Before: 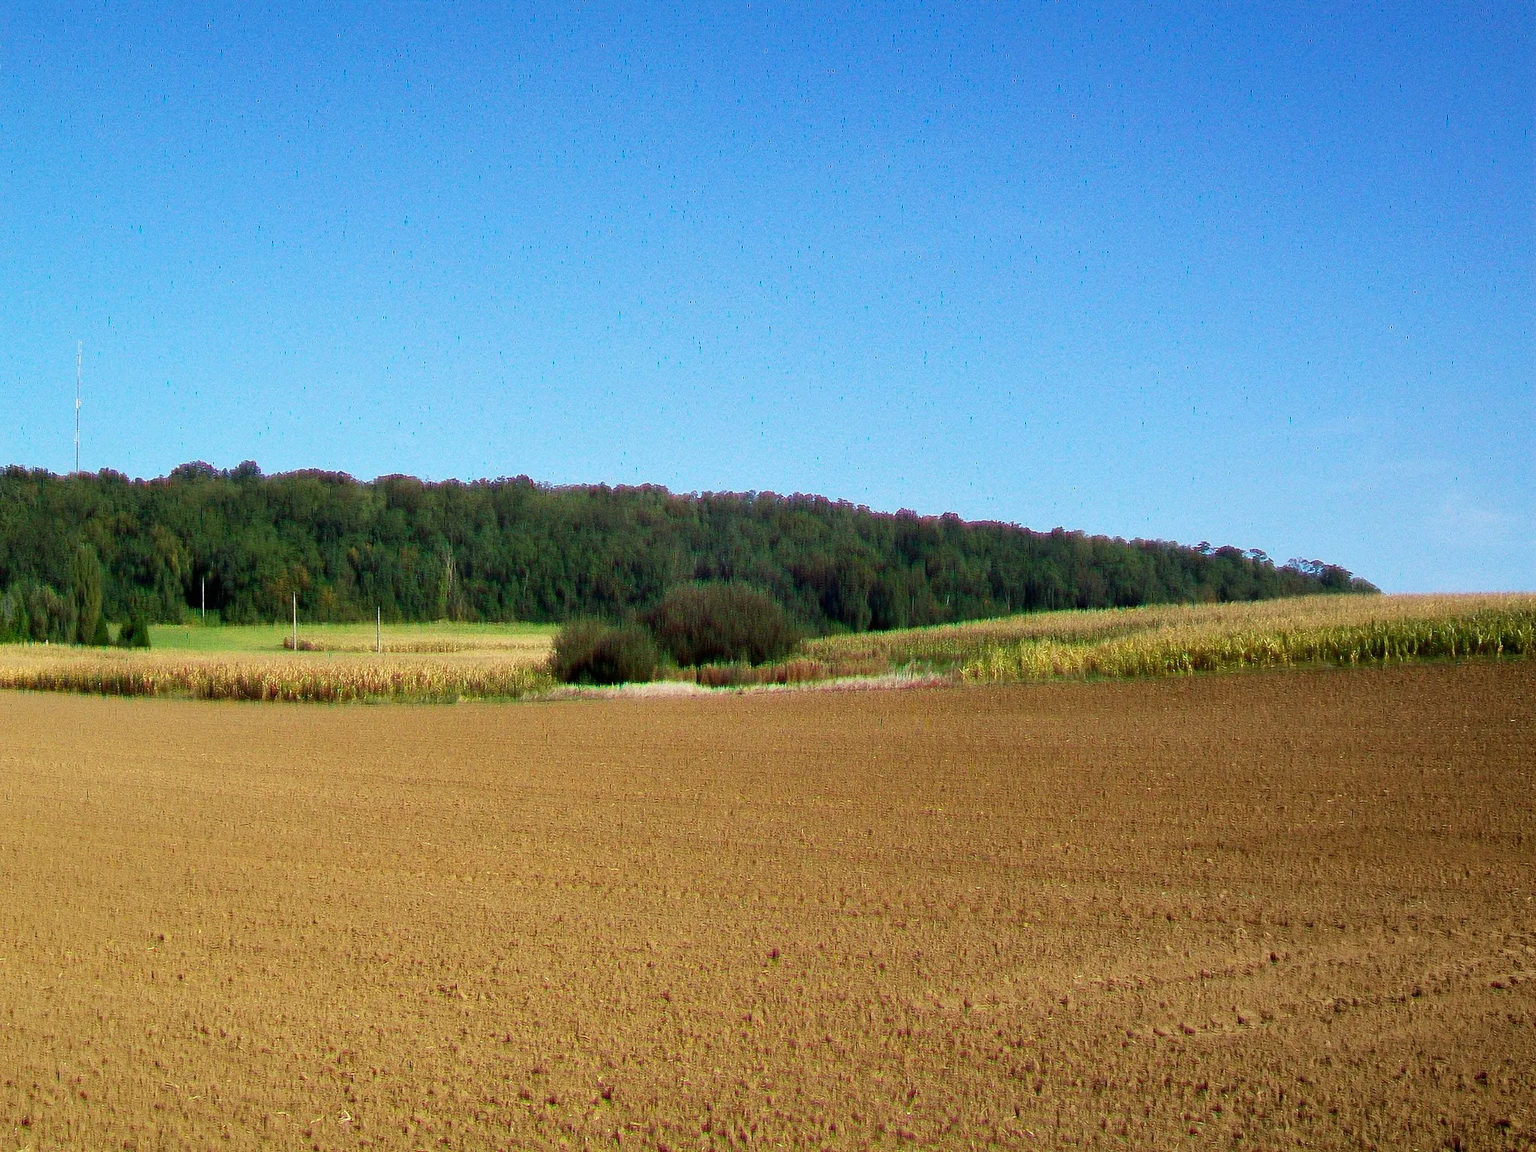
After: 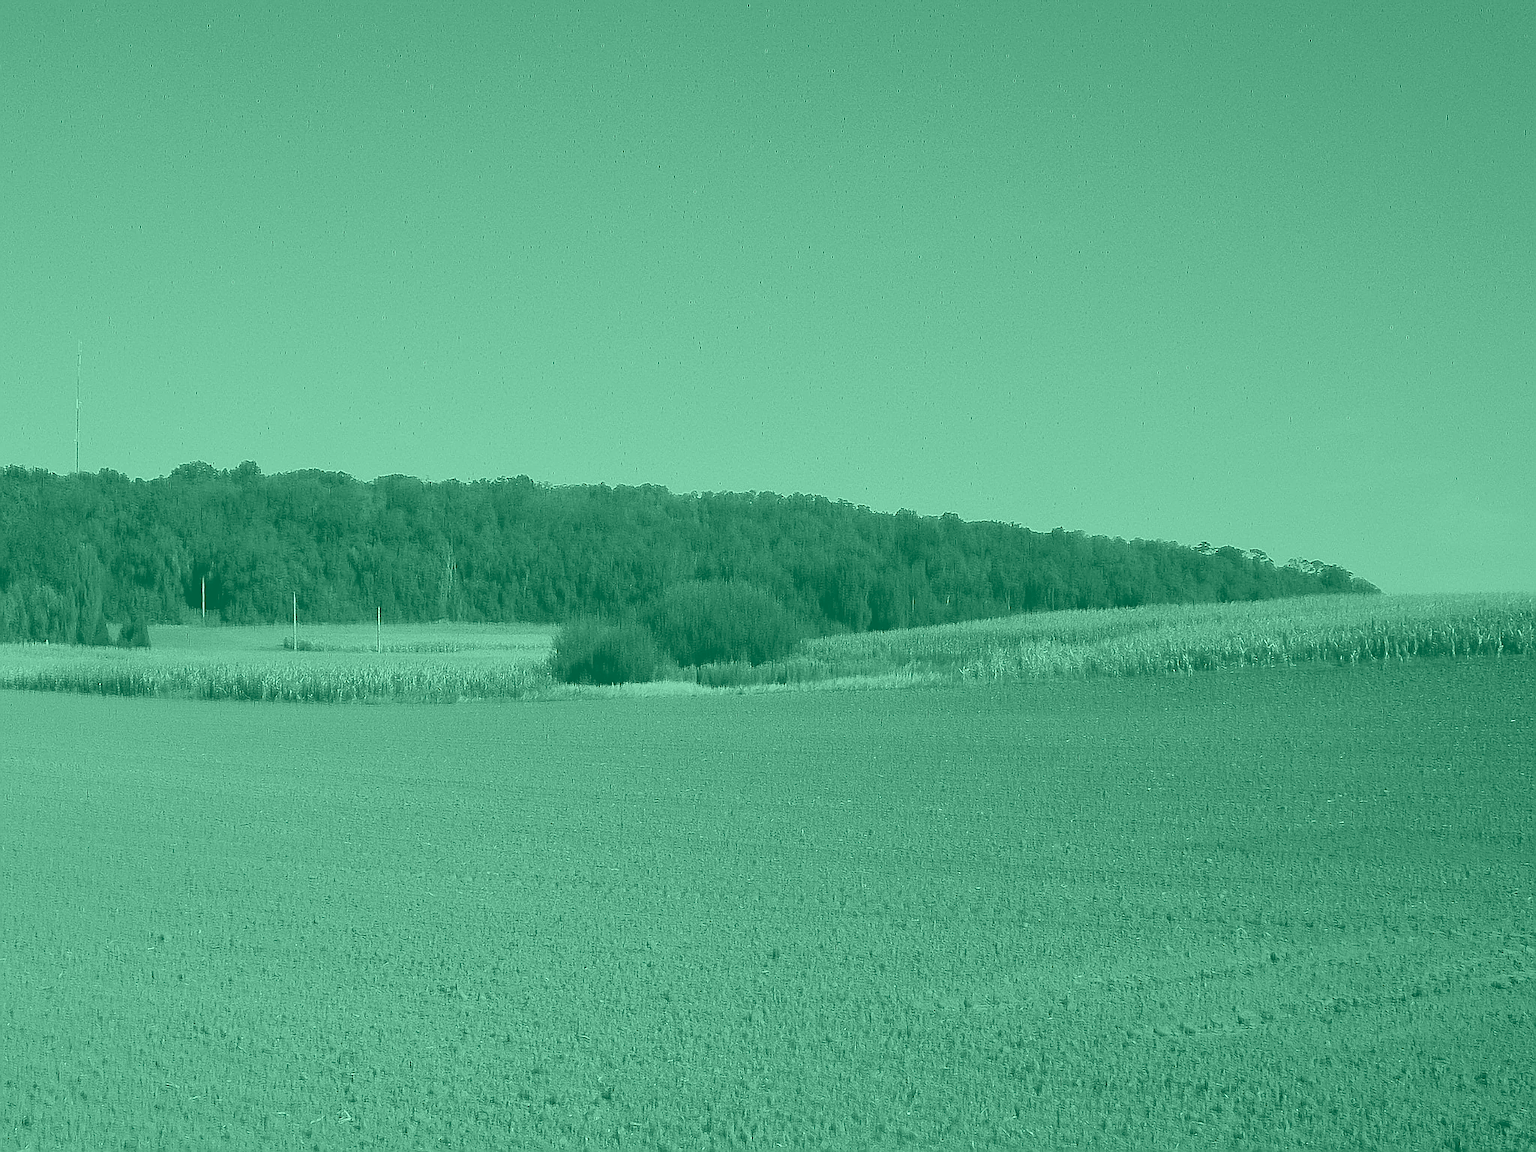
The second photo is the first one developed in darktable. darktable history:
sharpen: radius 1.4, amount 1.25, threshold 0.7
colorize: hue 147.6°, saturation 65%, lightness 21.64%
